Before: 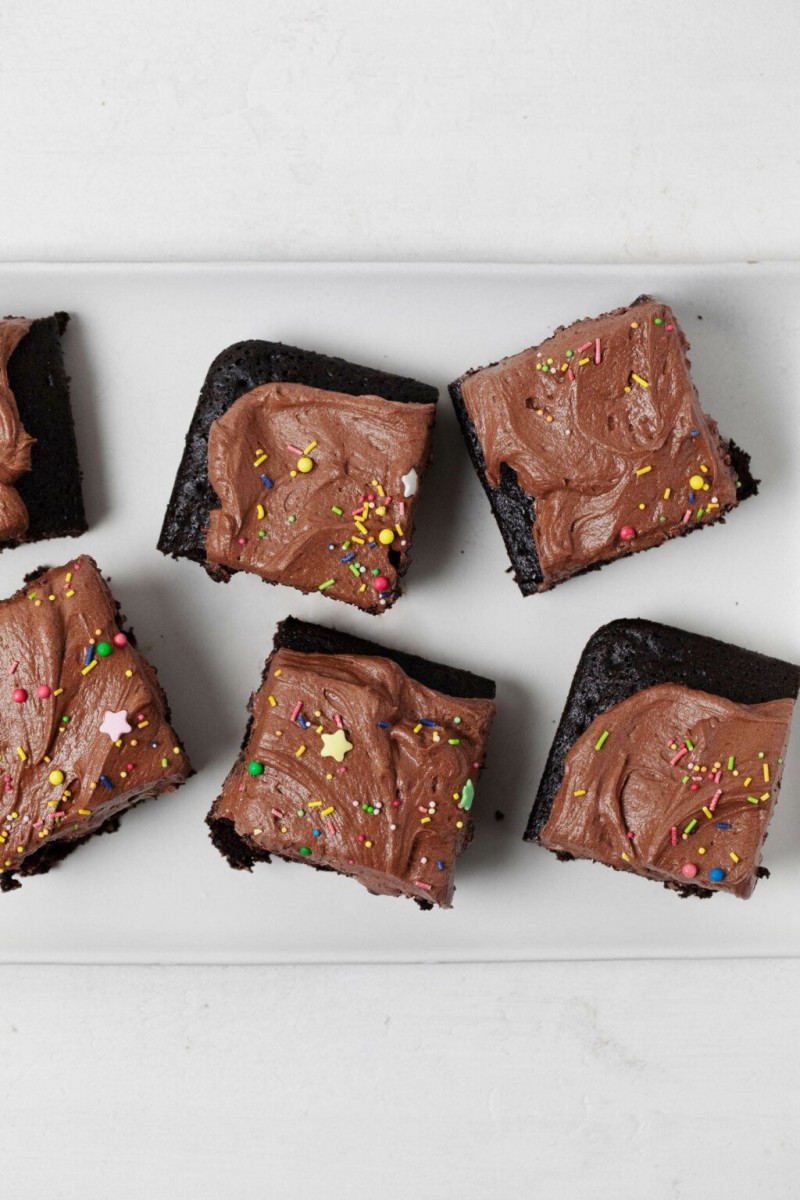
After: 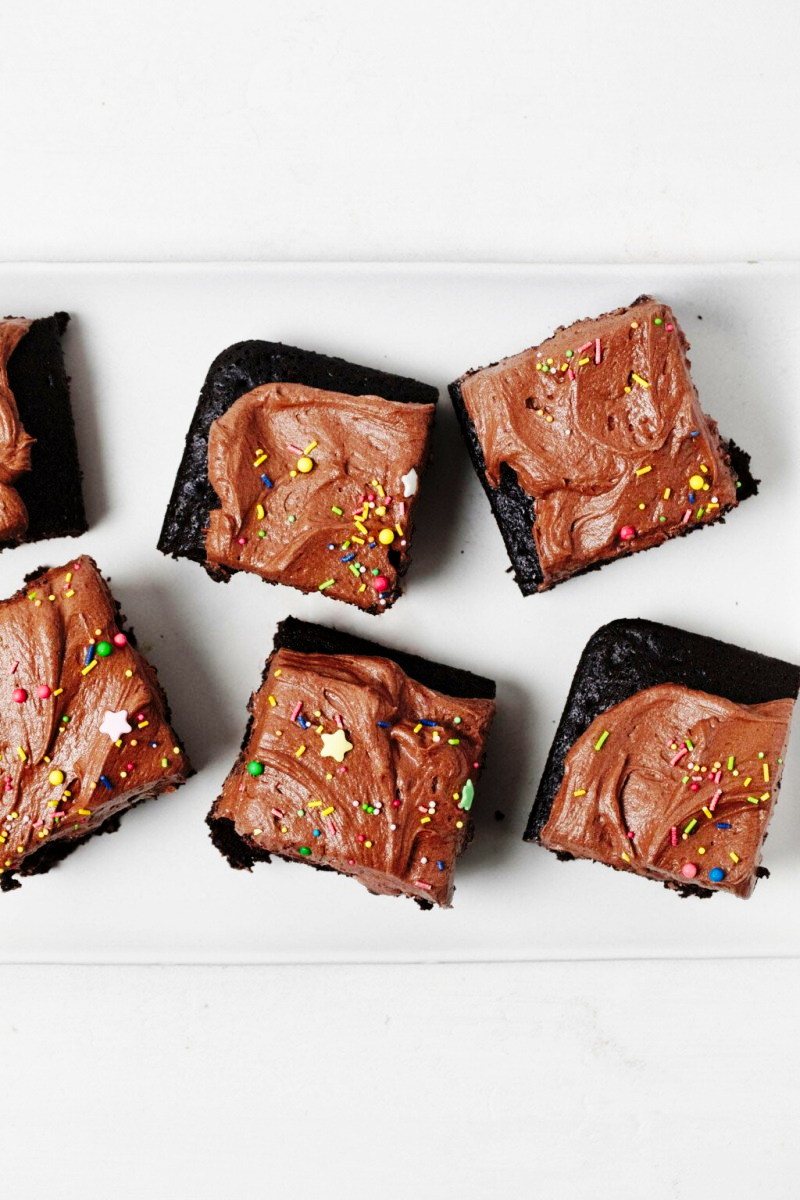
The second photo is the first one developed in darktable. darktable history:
base curve: curves: ch0 [(0, 0) (0.036, 0.025) (0.121, 0.166) (0.206, 0.329) (0.605, 0.79) (1, 1)], preserve colors none
local contrast: mode bilateral grid, contrast 21, coarseness 49, detail 119%, midtone range 0.2
